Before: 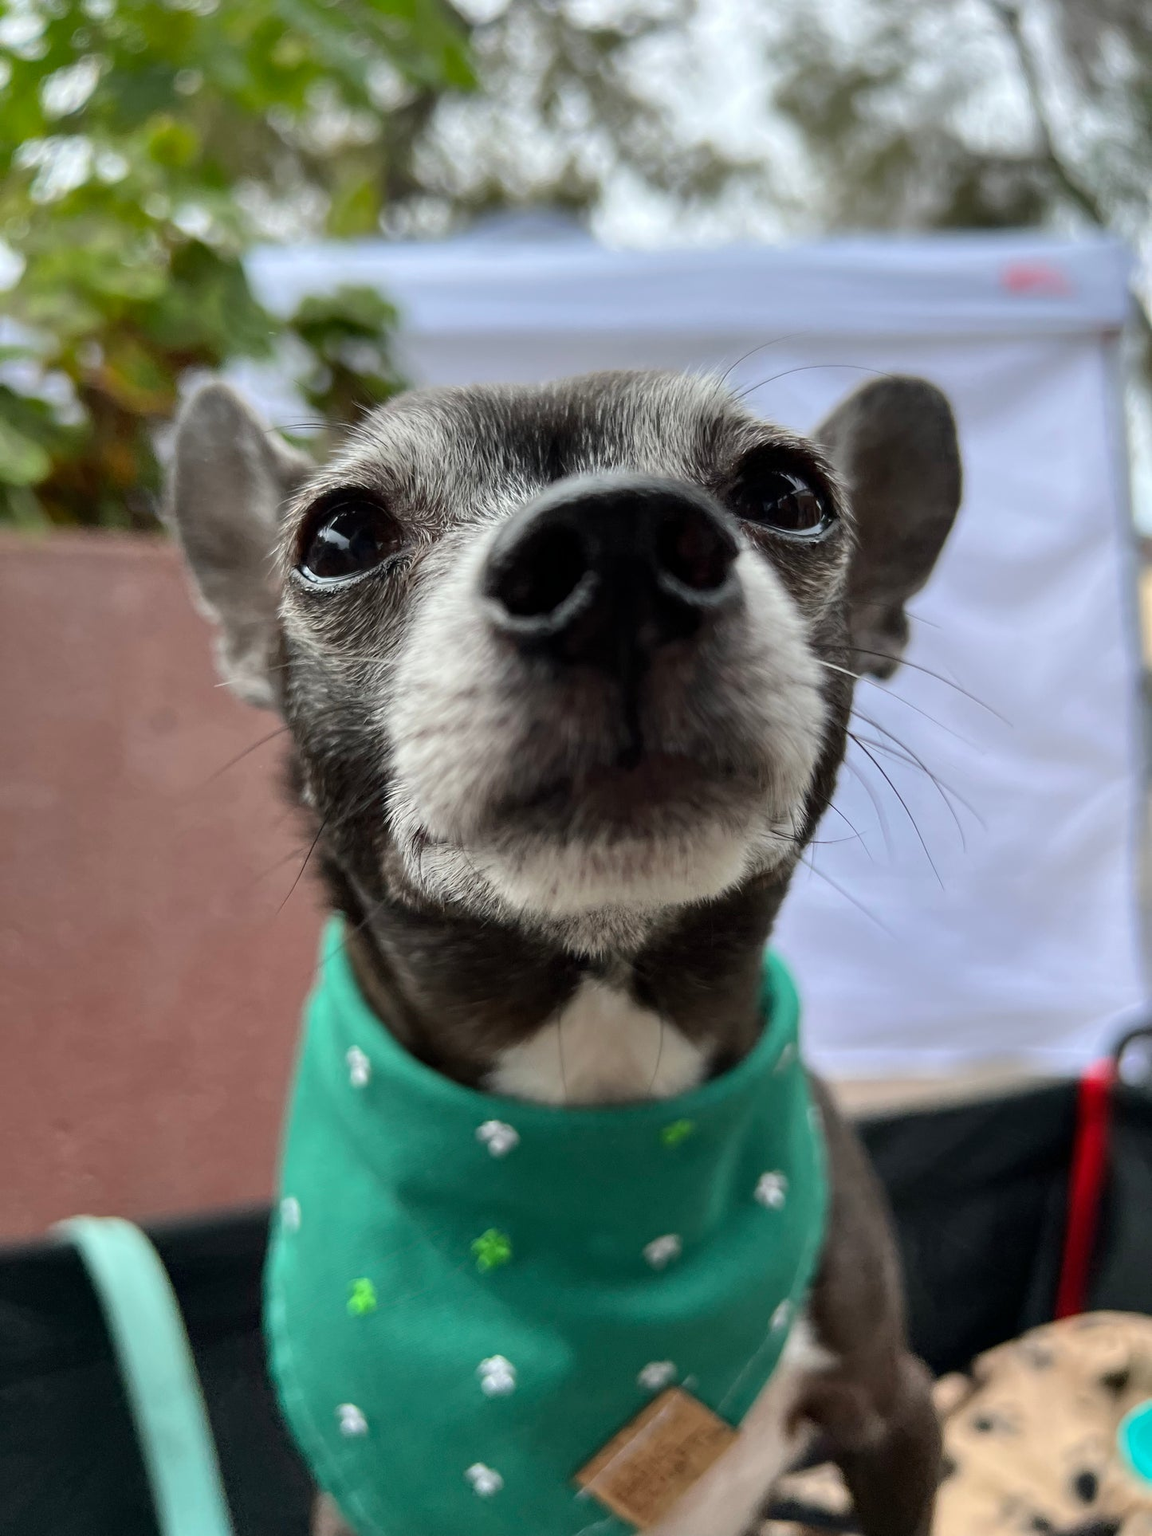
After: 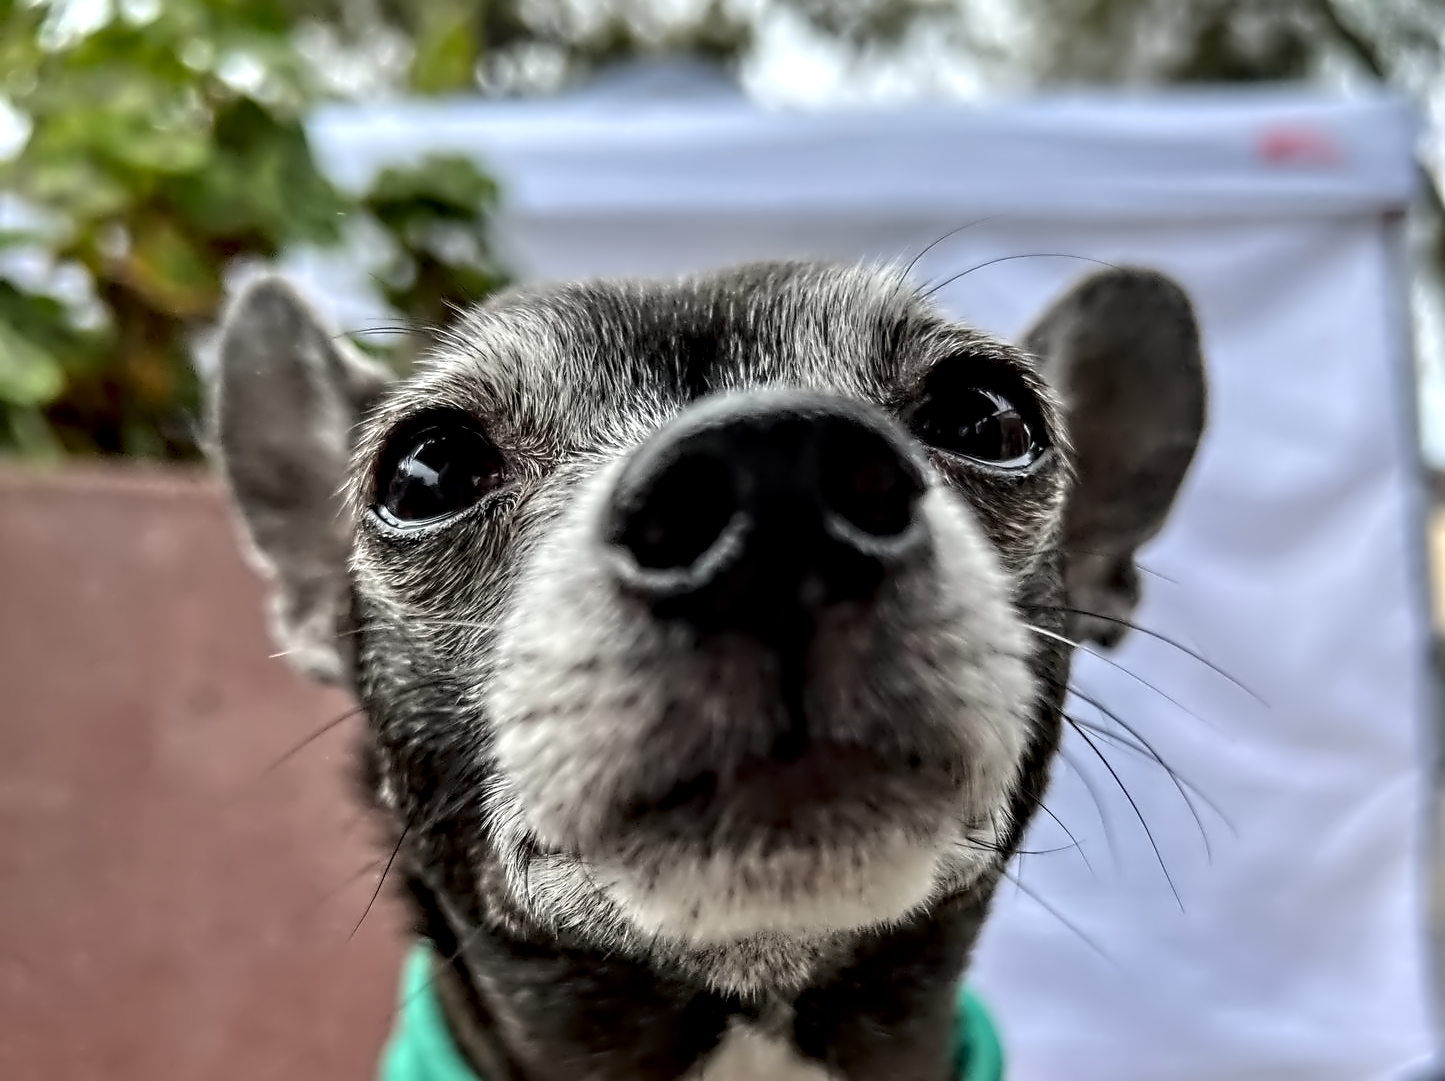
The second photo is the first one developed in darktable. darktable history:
contrast equalizer: octaves 7, y [[0.5, 0.542, 0.583, 0.625, 0.667, 0.708], [0.5 ×6], [0.5 ×6], [0, 0.033, 0.067, 0.1, 0.133, 0.167], [0, 0.05, 0.1, 0.15, 0.2, 0.25]]
local contrast: detail 130%
crop and rotate: top 10.605%, bottom 33.274%
